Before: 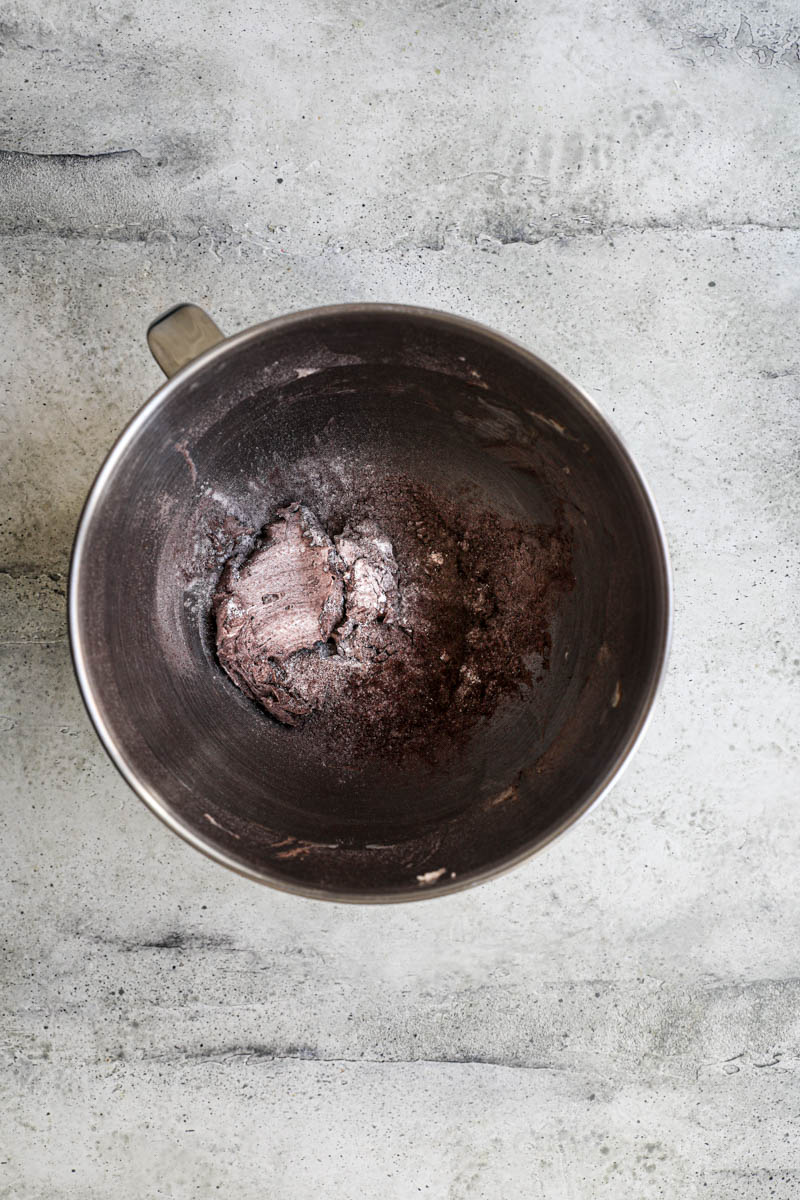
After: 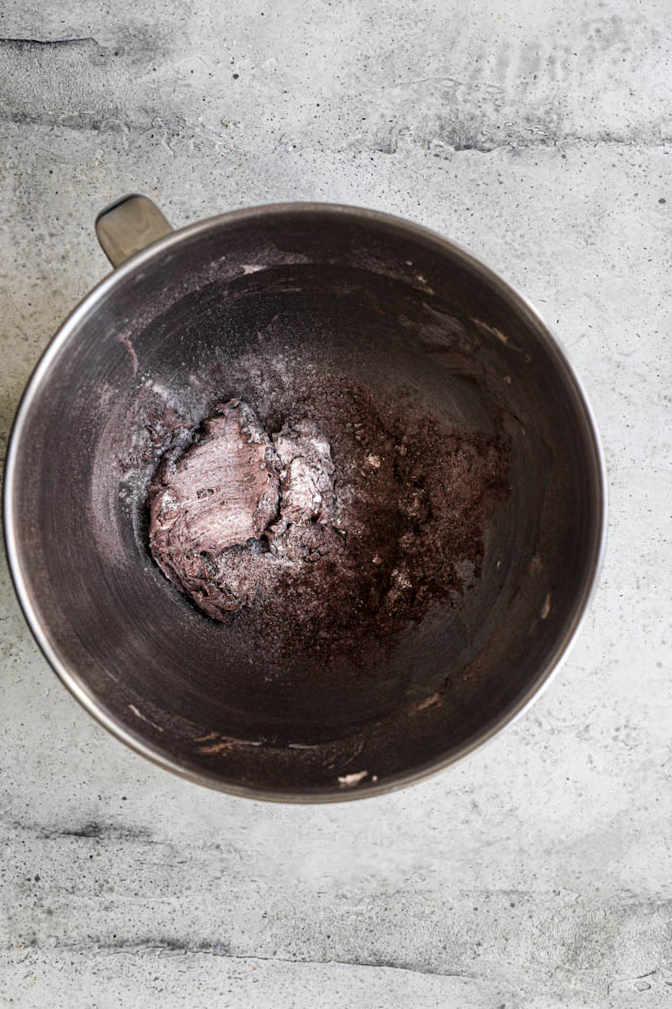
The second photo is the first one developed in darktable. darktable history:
crop and rotate: angle -2.83°, left 5.119%, top 5.222%, right 4.744%, bottom 4.533%
